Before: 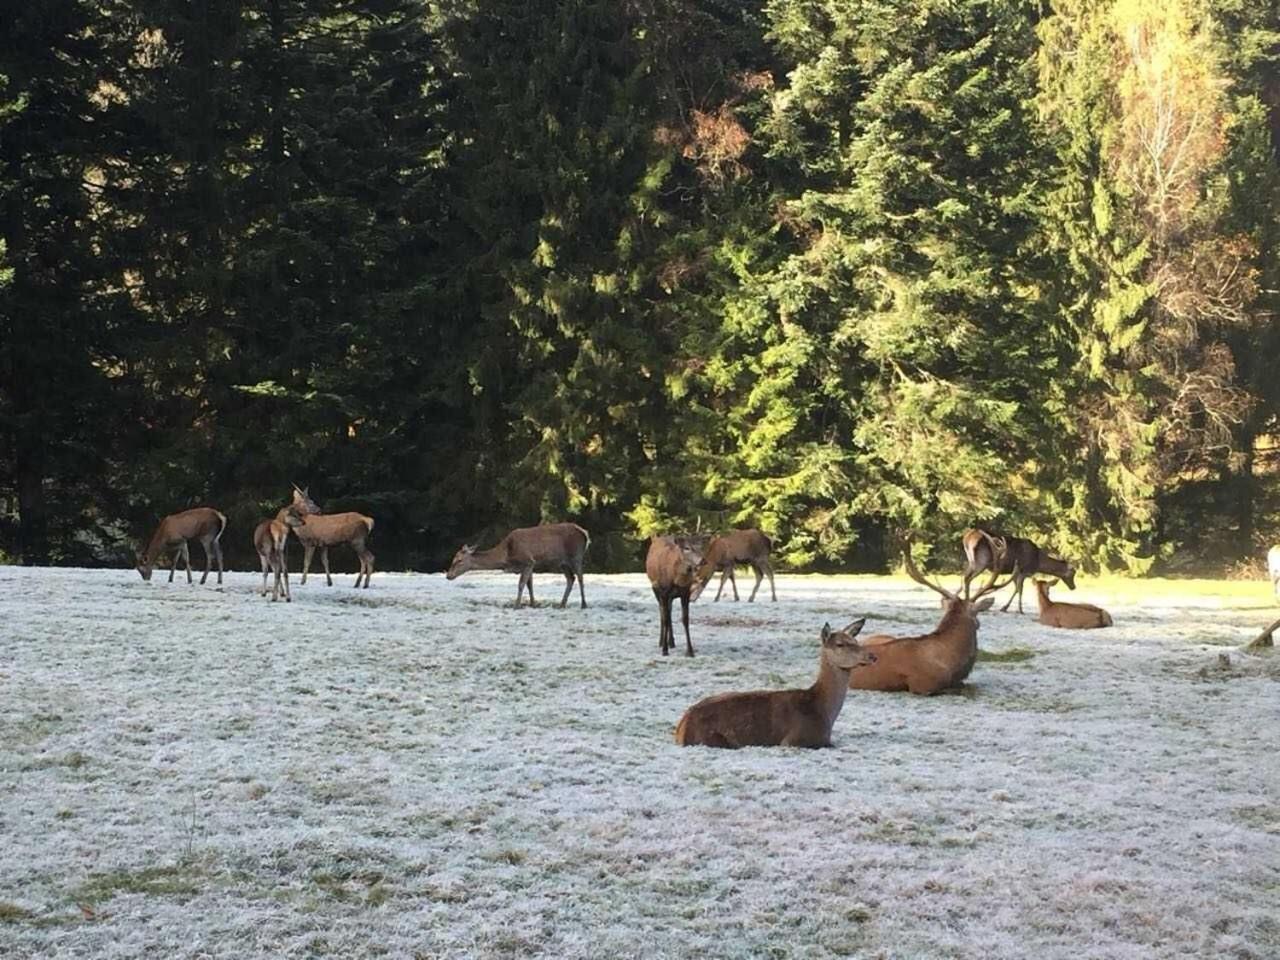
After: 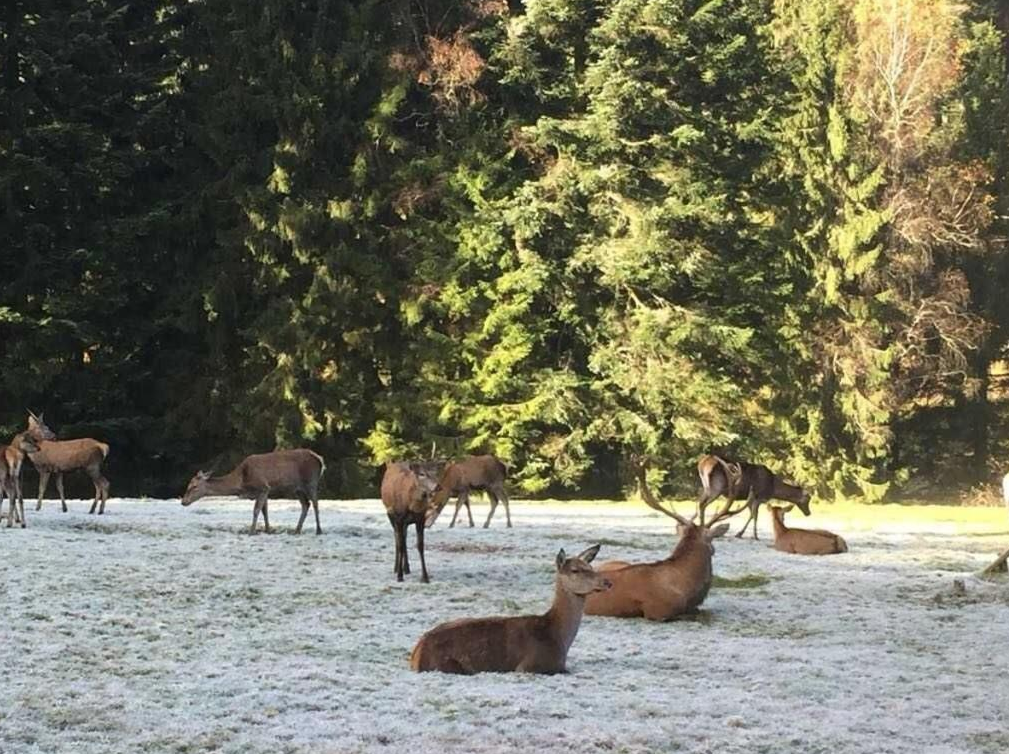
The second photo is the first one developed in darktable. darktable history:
crop and rotate: left 20.706%, top 7.751%, right 0.452%, bottom 13.612%
